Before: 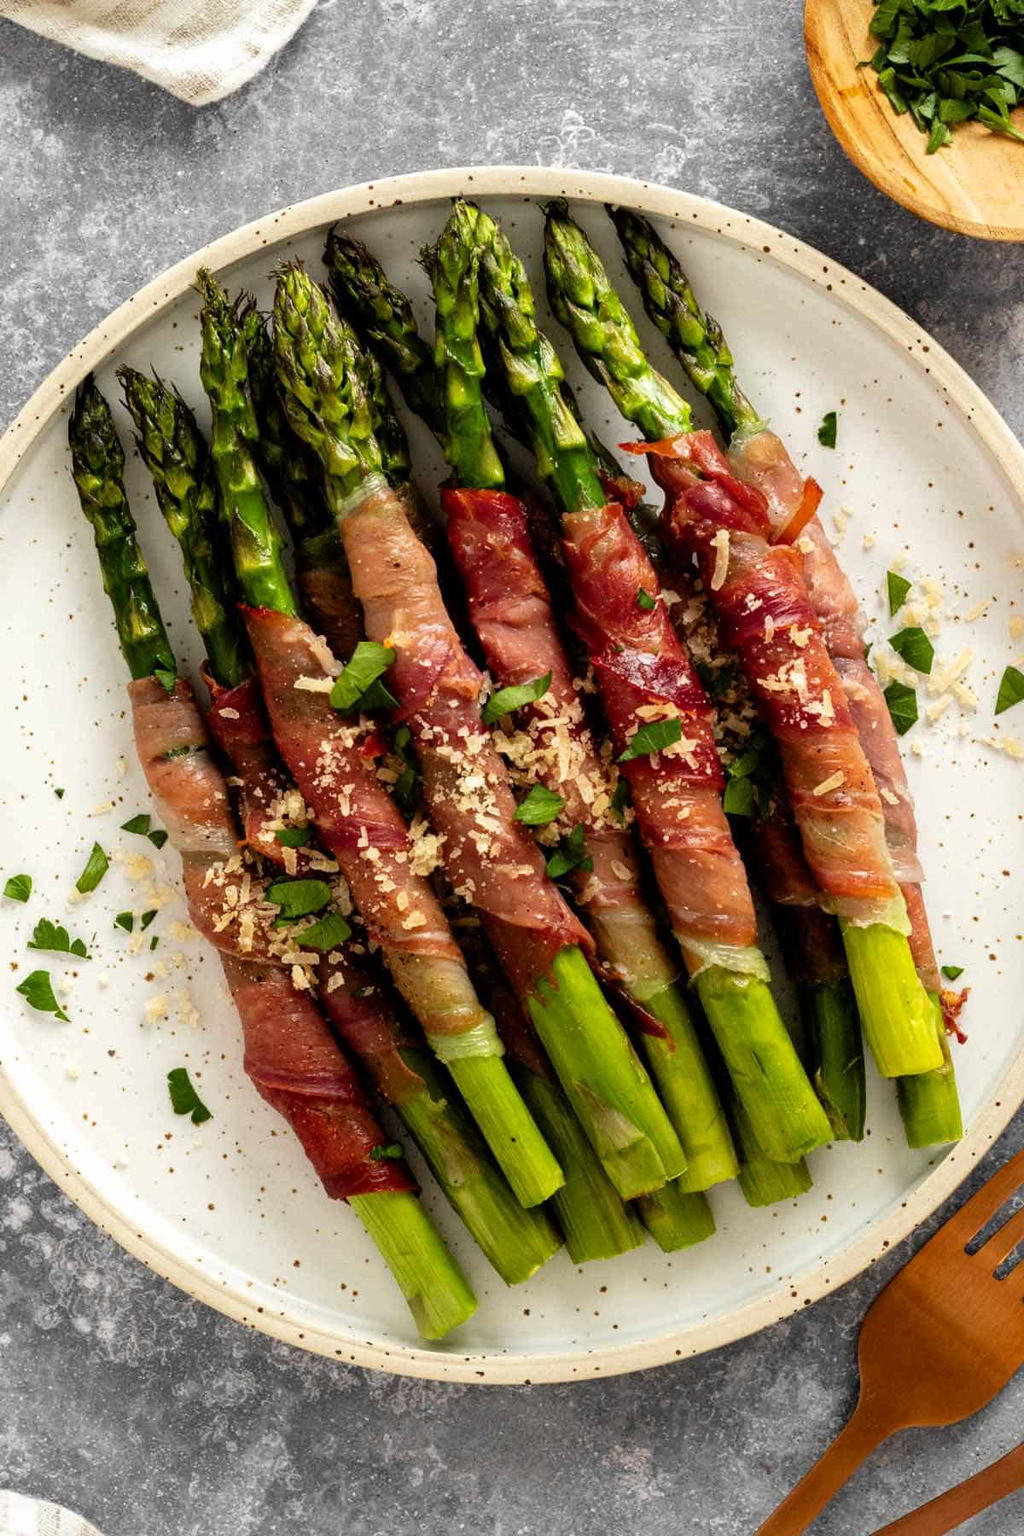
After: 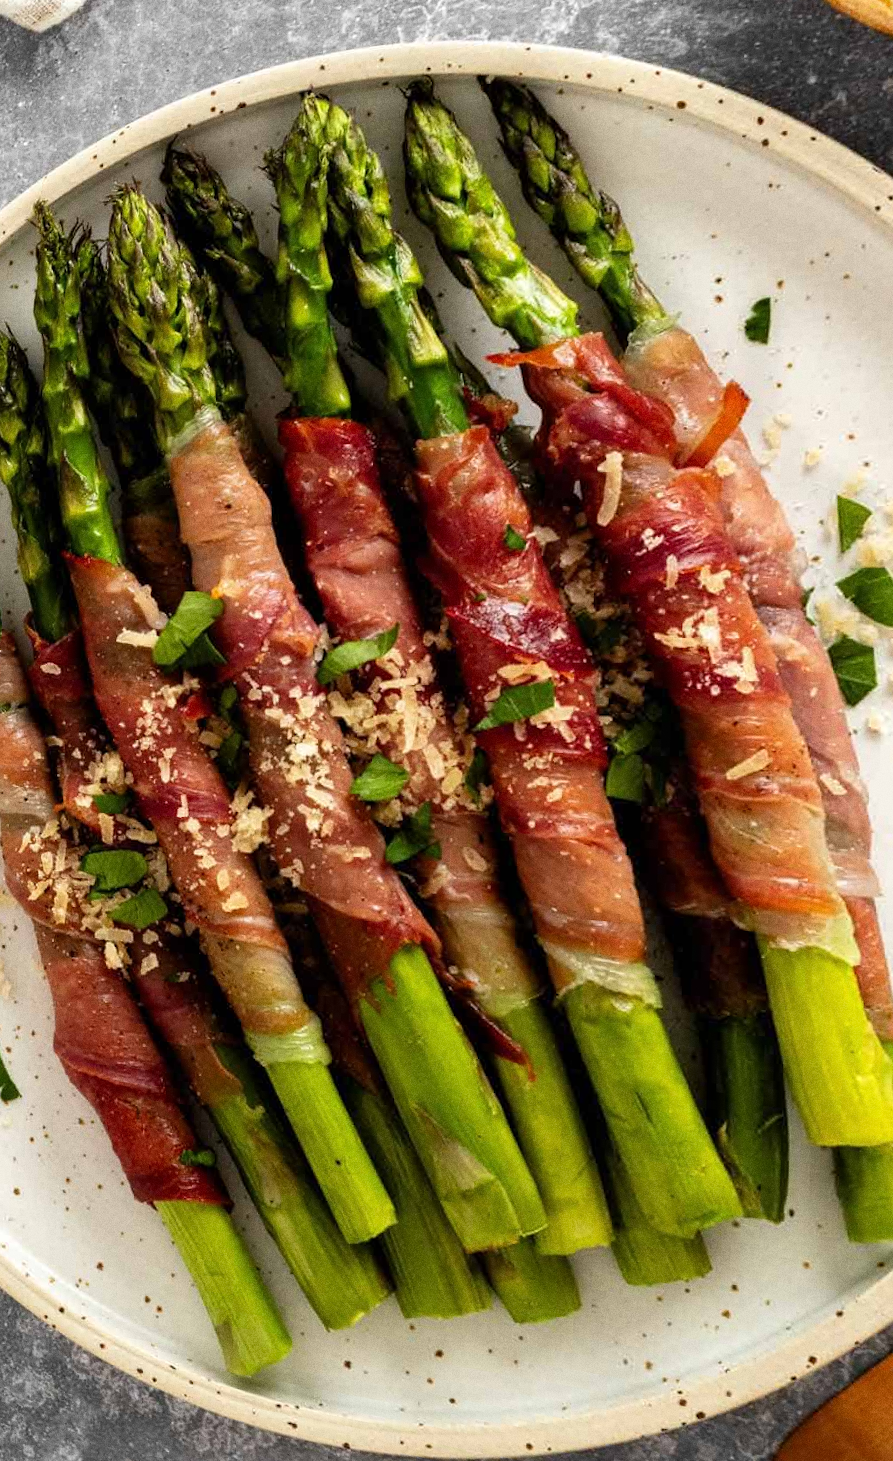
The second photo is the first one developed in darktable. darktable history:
rotate and perspective: rotation 1.69°, lens shift (vertical) -0.023, lens shift (horizontal) -0.291, crop left 0.025, crop right 0.988, crop top 0.092, crop bottom 0.842
grain: on, module defaults
crop and rotate: left 13.15%, top 5.251%, right 12.609%
